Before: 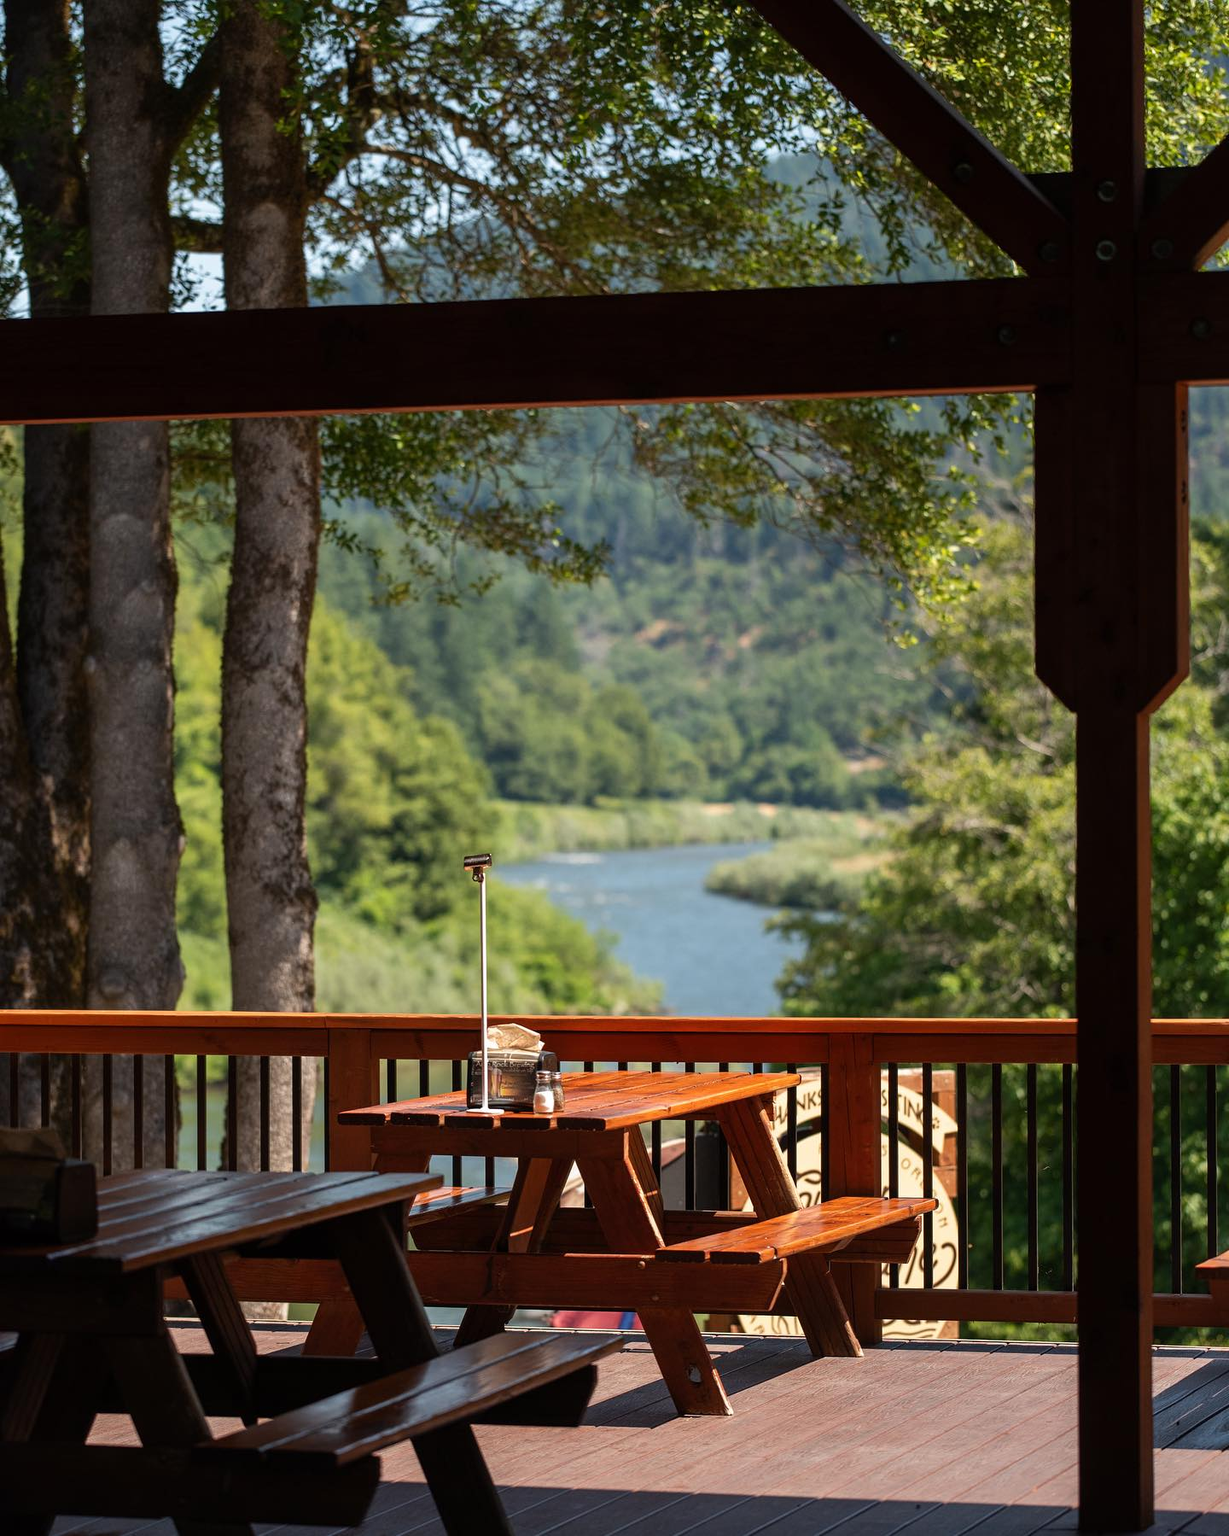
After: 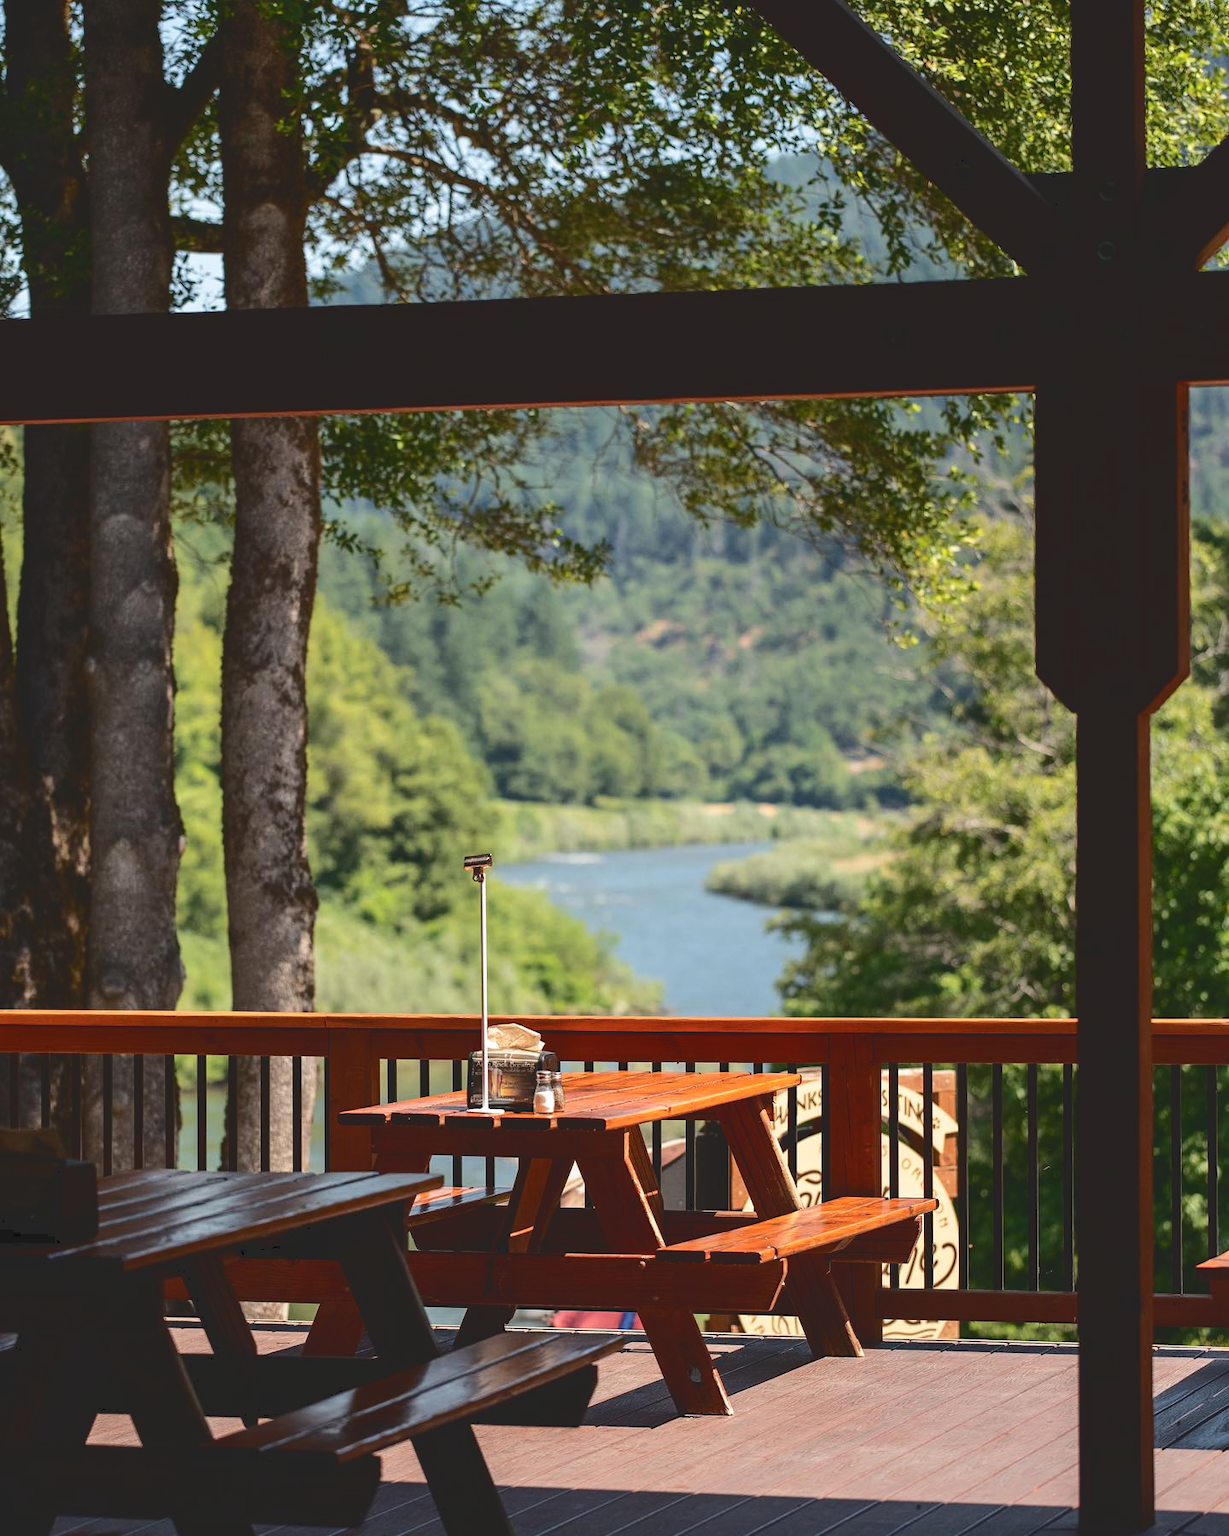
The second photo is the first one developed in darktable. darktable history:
tone curve: curves: ch0 [(0, 0) (0.003, 0.139) (0.011, 0.14) (0.025, 0.138) (0.044, 0.14) (0.069, 0.149) (0.1, 0.161) (0.136, 0.179) (0.177, 0.203) (0.224, 0.245) (0.277, 0.302) (0.335, 0.382) (0.399, 0.461) (0.468, 0.546) (0.543, 0.614) (0.623, 0.687) (0.709, 0.758) (0.801, 0.84) (0.898, 0.912) (1, 1)], color space Lab, independent channels, preserve colors none
